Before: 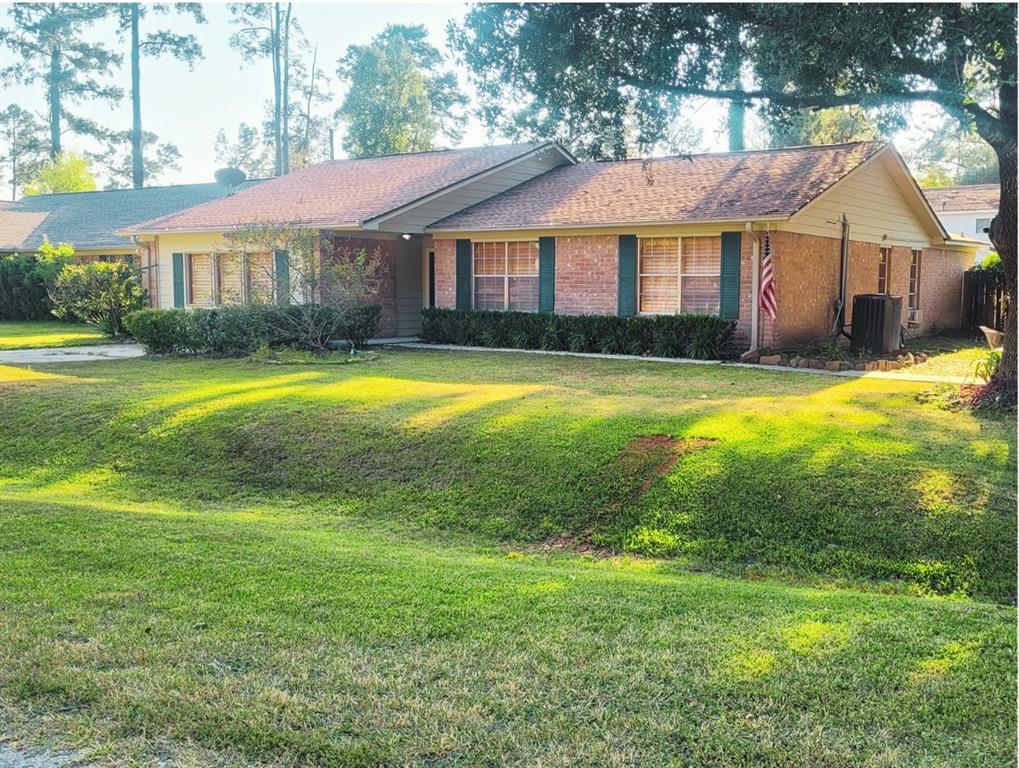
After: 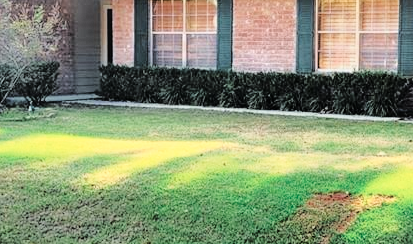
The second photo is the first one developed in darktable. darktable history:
shadows and highlights: soften with gaussian
tone curve: curves: ch0 [(0.003, 0) (0.066, 0.017) (0.163, 0.09) (0.264, 0.238) (0.395, 0.421) (0.517, 0.575) (0.633, 0.687) (0.791, 0.814) (1, 1)]; ch1 [(0, 0) (0.149, 0.17) (0.327, 0.339) (0.39, 0.403) (0.456, 0.463) (0.501, 0.502) (0.512, 0.507) (0.53, 0.533) (0.575, 0.592) (0.671, 0.655) (0.729, 0.679) (1, 1)]; ch2 [(0, 0) (0.337, 0.382) (0.464, 0.47) (0.501, 0.502) (0.527, 0.532) (0.563, 0.555) (0.615, 0.61) (0.663, 0.68) (1, 1)], color space Lab, linked channels, preserve colors none
crop: left 31.665%, top 31.763%, right 27.752%, bottom 36.365%
base curve: curves: ch0 [(0, 0) (0.028, 0.03) (0.121, 0.232) (0.46, 0.748) (0.859, 0.968) (1, 1)]
color zones: curves: ch0 [(0, 0.5) (0.125, 0.4) (0.25, 0.5) (0.375, 0.4) (0.5, 0.4) (0.625, 0.35) (0.75, 0.35) (0.875, 0.5)]; ch1 [(0, 0.35) (0.125, 0.45) (0.25, 0.35) (0.375, 0.35) (0.5, 0.35) (0.625, 0.35) (0.75, 0.45) (0.875, 0.35)]; ch2 [(0, 0.6) (0.125, 0.5) (0.25, 0.5) (0.375, 0.6) (0.5, 0.6) (0.625, 0.5) (0.75, 0.5) (0.875, 0.5)]
